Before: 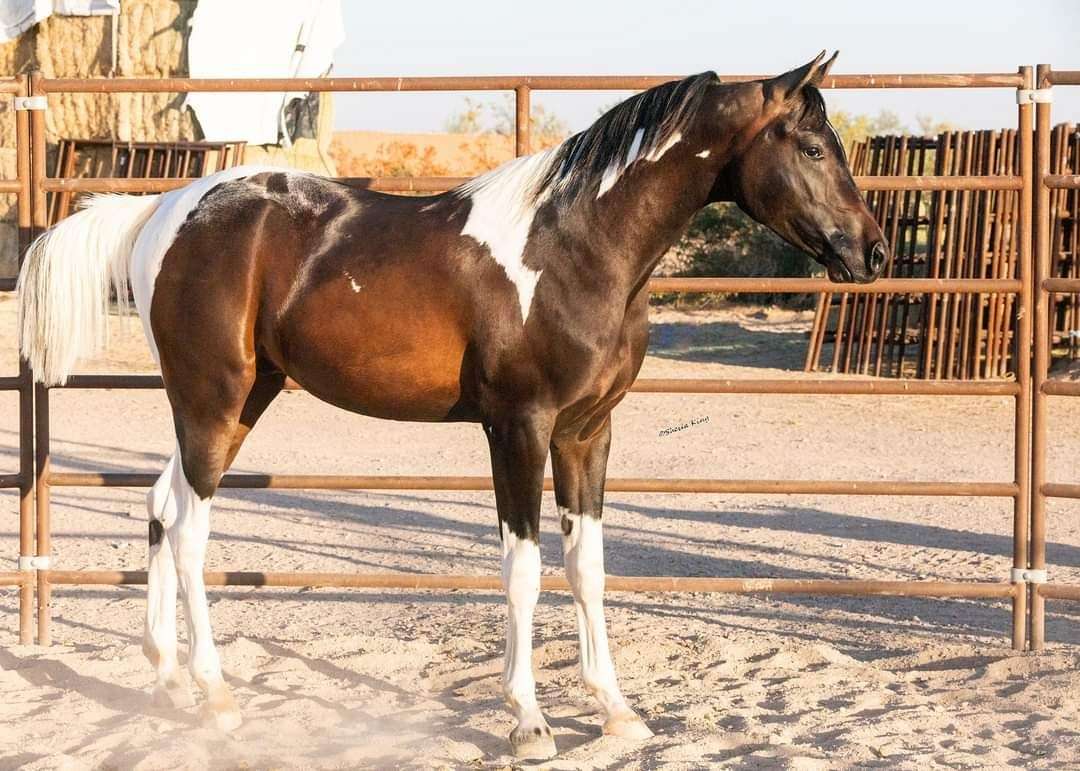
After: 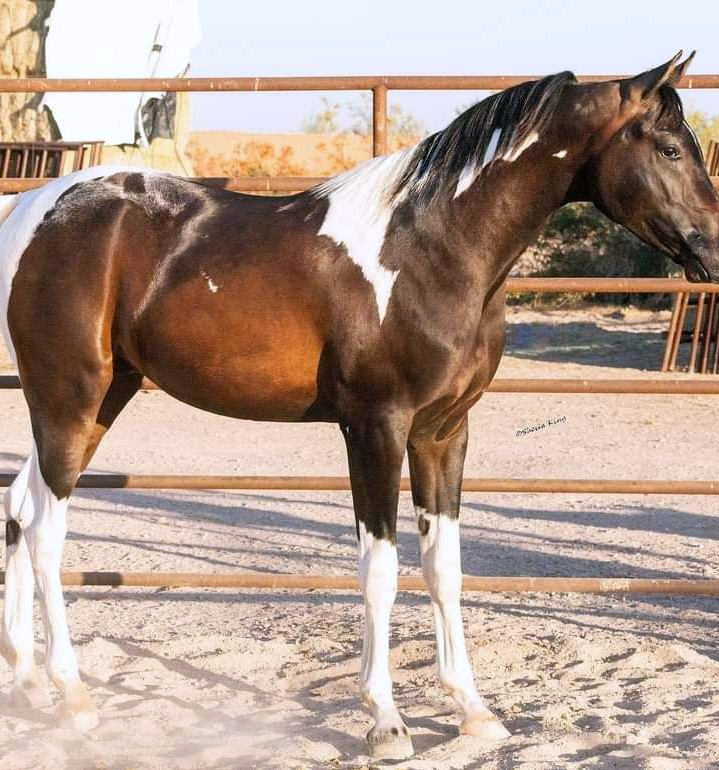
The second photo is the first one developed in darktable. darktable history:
white balance: red 0.984, blue 1.059
crop and rotate: left 13.342%, right 19.991%
